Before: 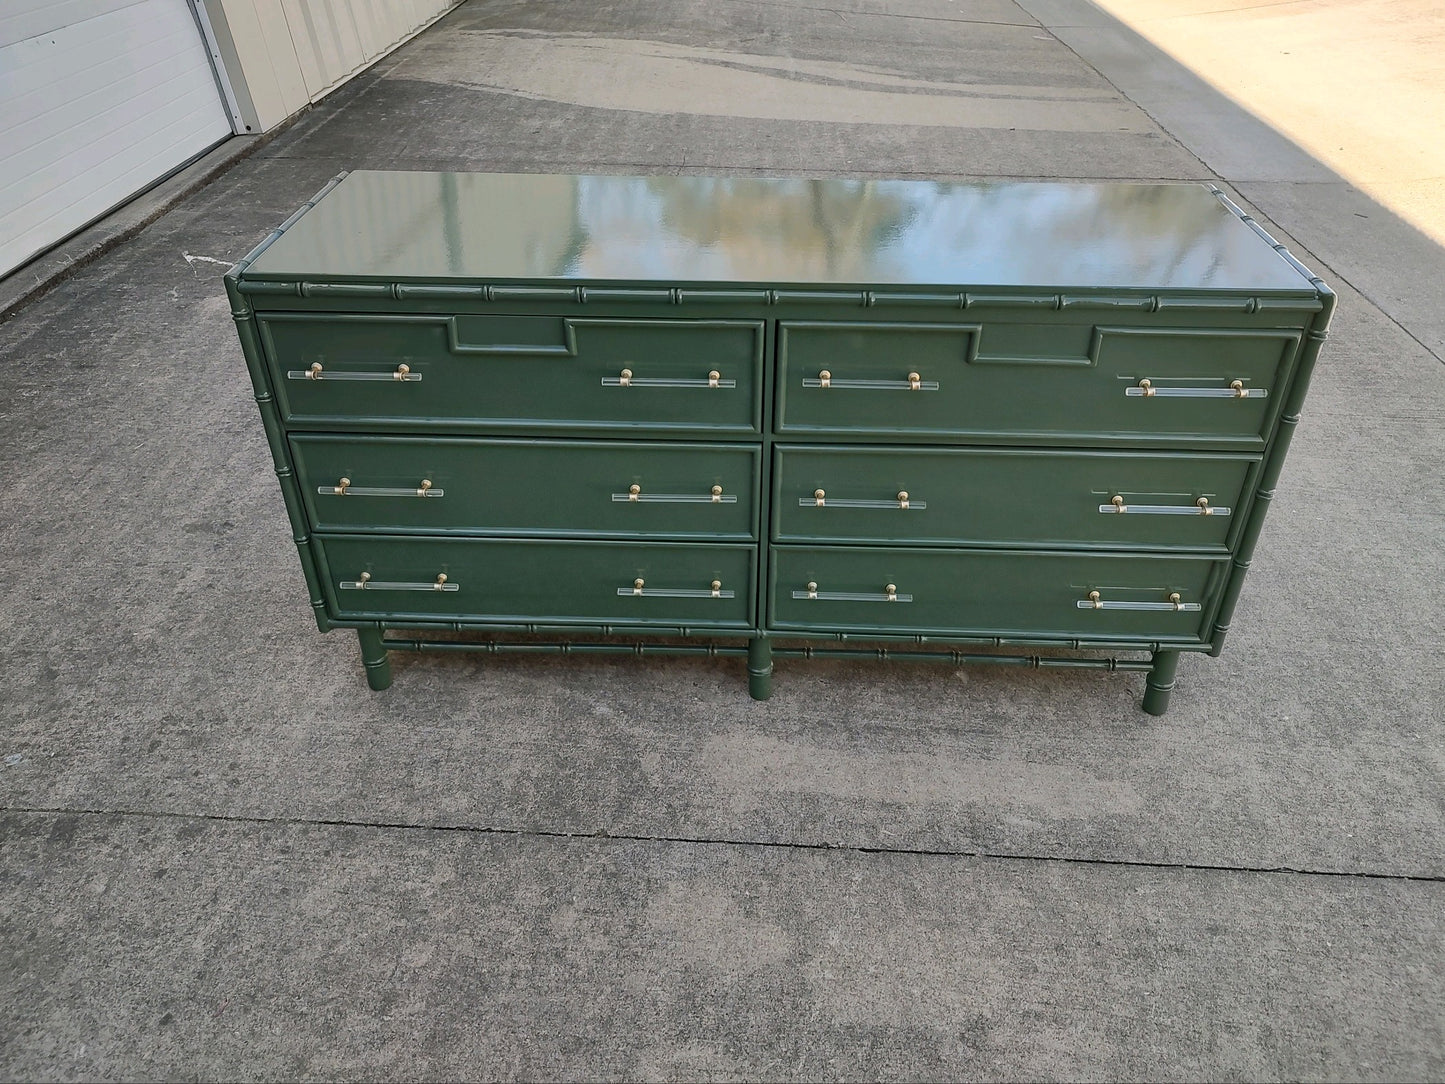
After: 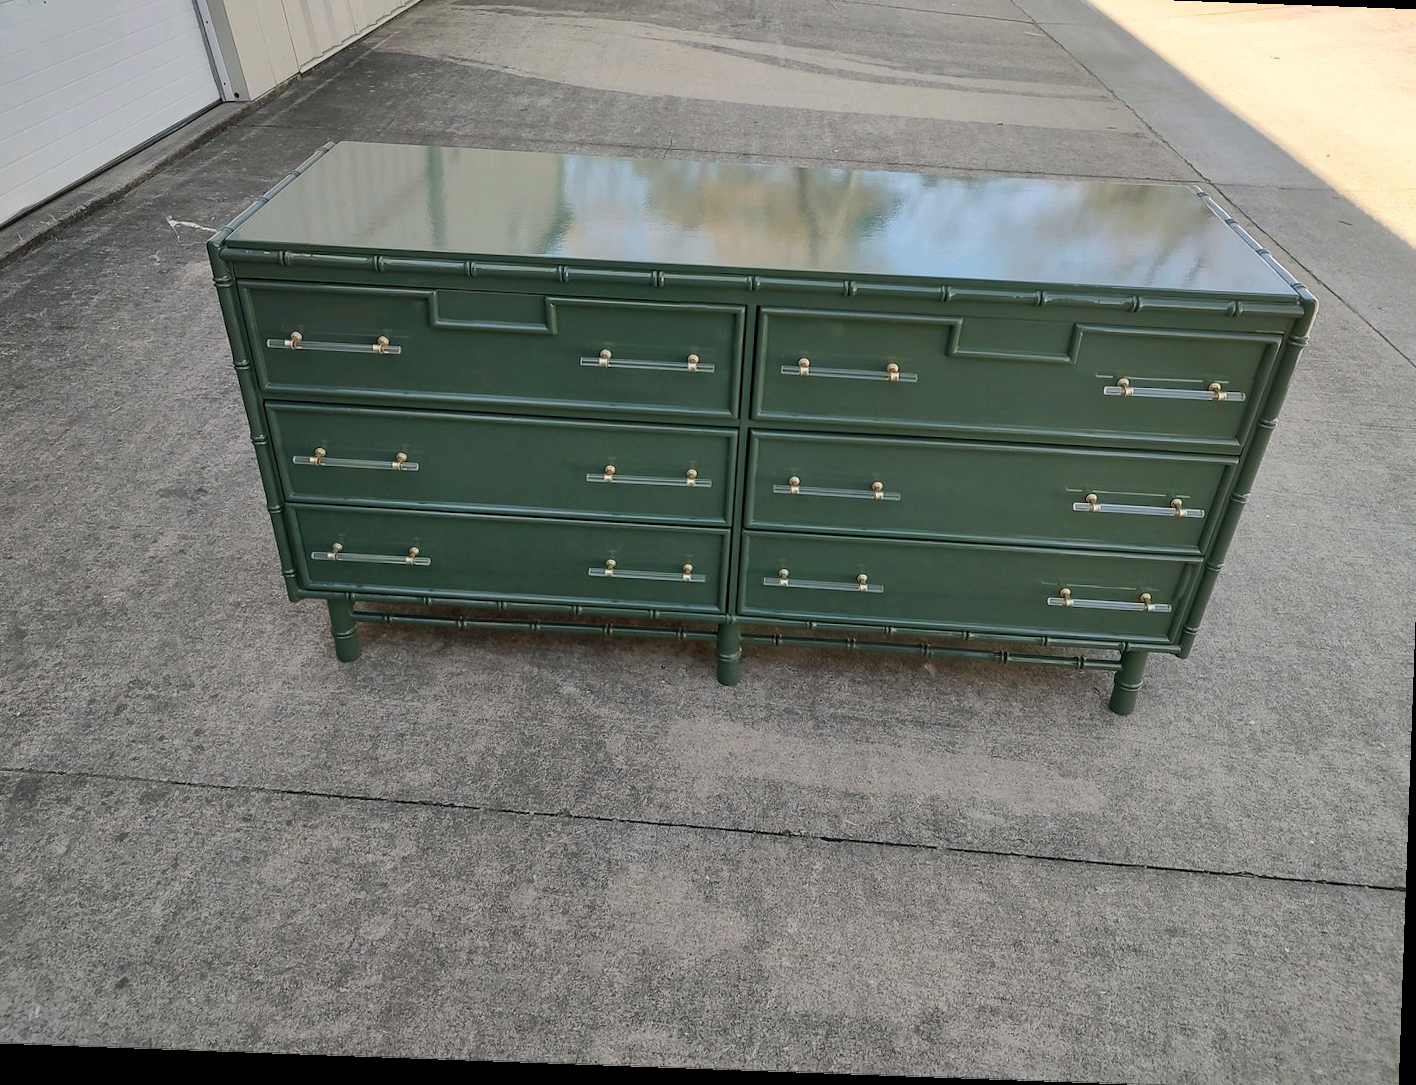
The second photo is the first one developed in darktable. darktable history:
crop and rotate: angle -2.08°, left 3.114%, top 3.767%, right 1.407%, bottom 0.612%
